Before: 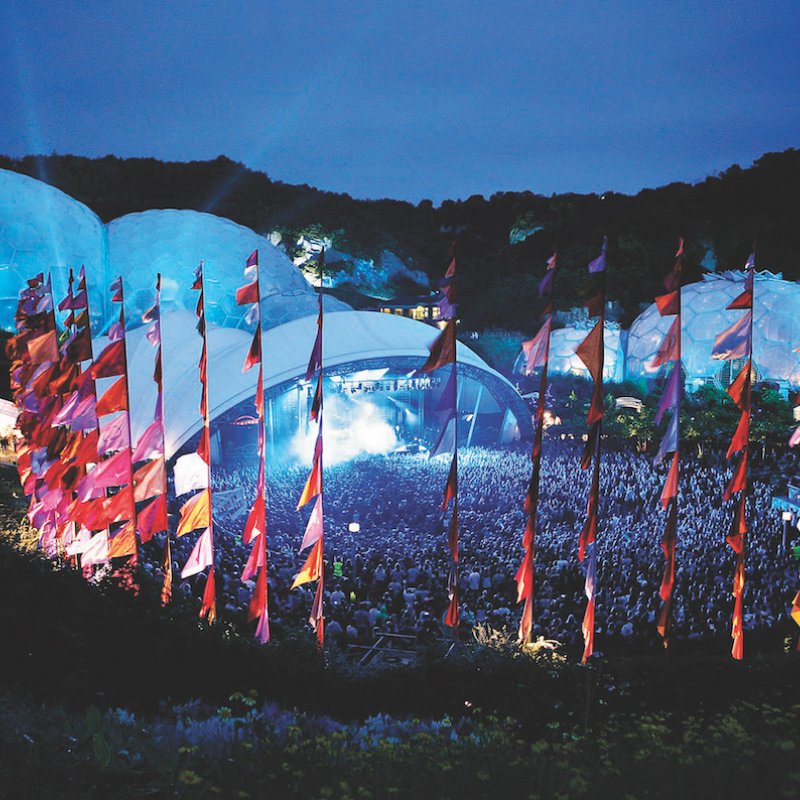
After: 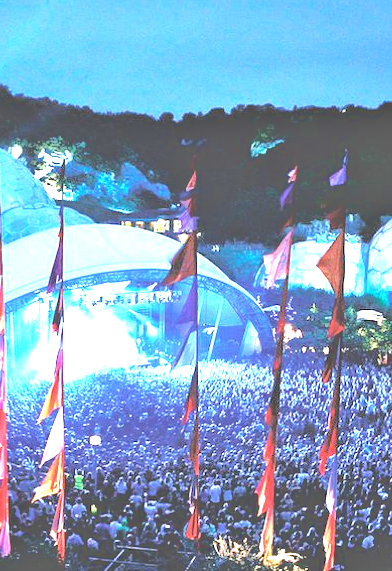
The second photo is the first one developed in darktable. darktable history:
tone equalizer: -7 EV -0.663 EV, -6 EV 0.985 EV, -5 EV -0.463 EV, -4 EV 0.418 EV, -3 EV 0.436 EV, -2 EV 0.15 EV, -1 EV -0.167 EV, +0 EV -0.364 EV
crop: left 32.491%, top 10.978%, right 18.499%, bottom 17.562%
exposure: black level correction 0, exposure 2.142 EV, compensate highlight preservation false
